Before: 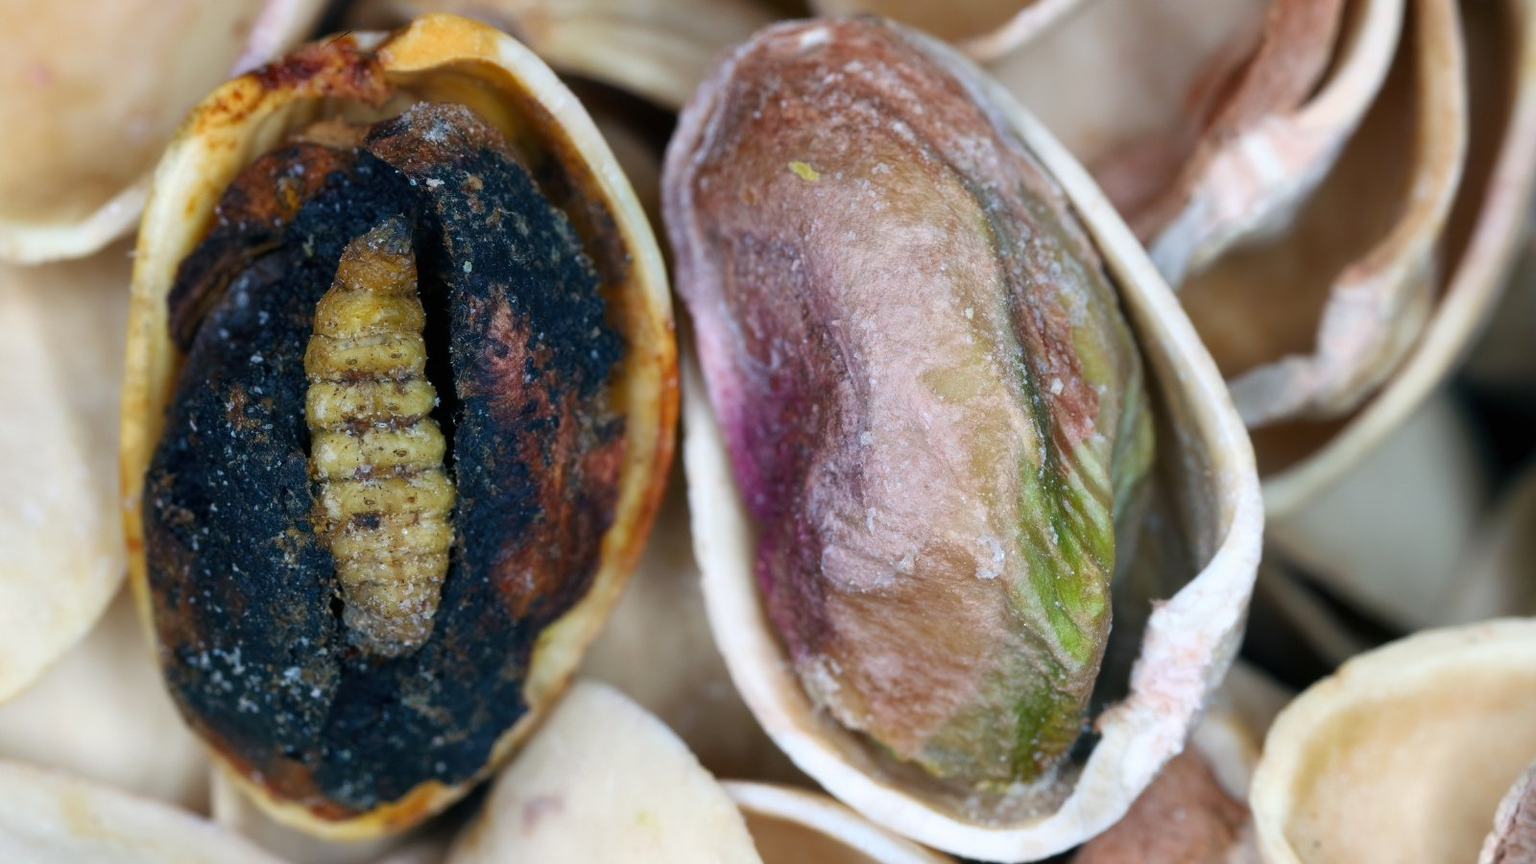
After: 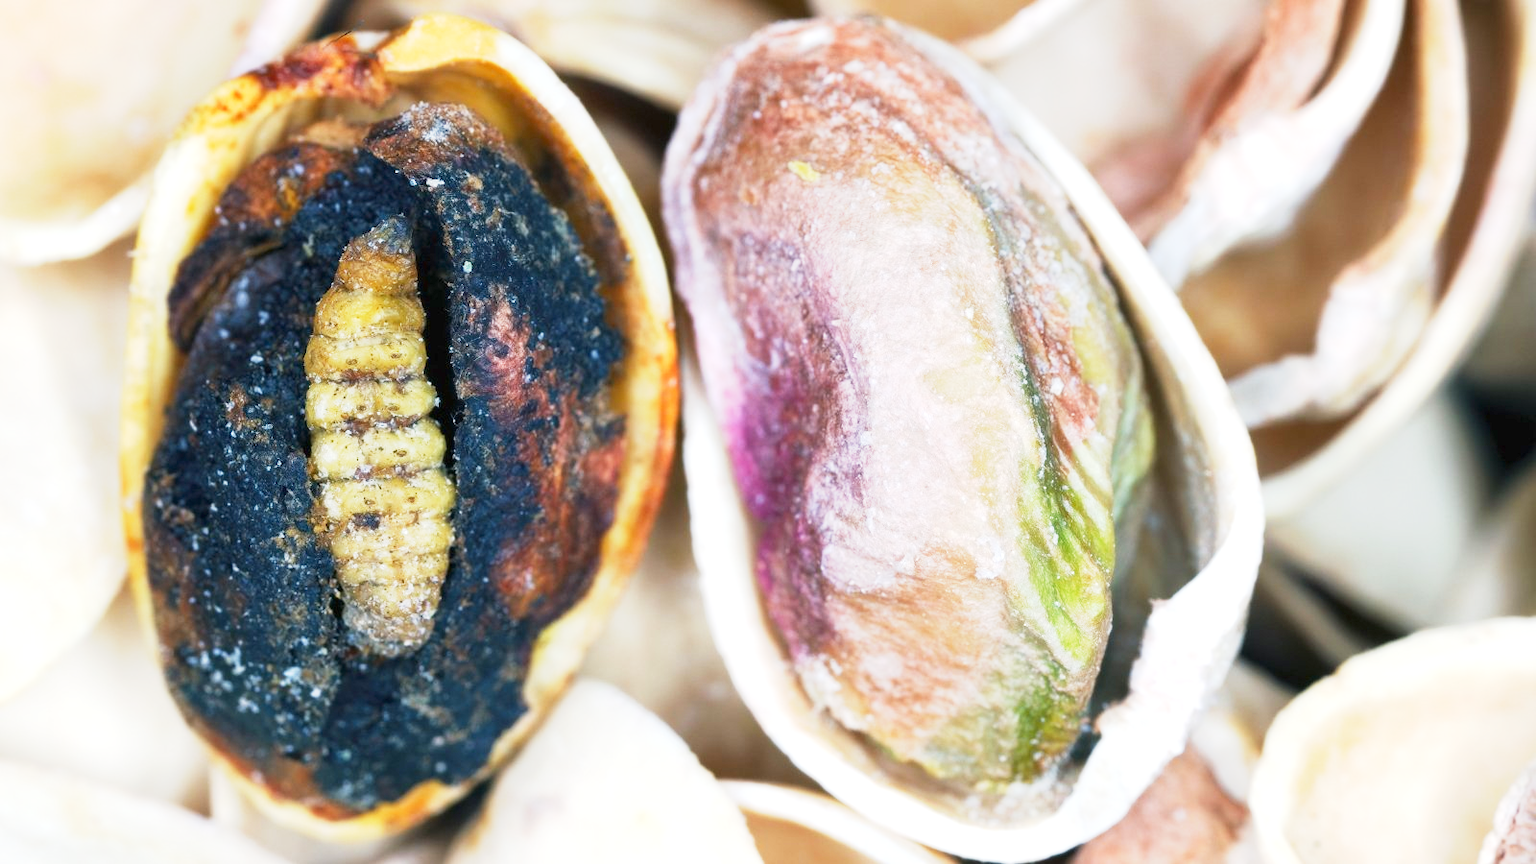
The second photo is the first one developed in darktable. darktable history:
base curve: curves: ch0 [(0, 0) (0.088, 0.125) (0.176, 0.251) (0.354, 0.501) (0.613, 0.749) (1, 0.877)], preserve colors none
exposure: black level correction 0, exposure 1.123 EV, compensate highlight preservation false
